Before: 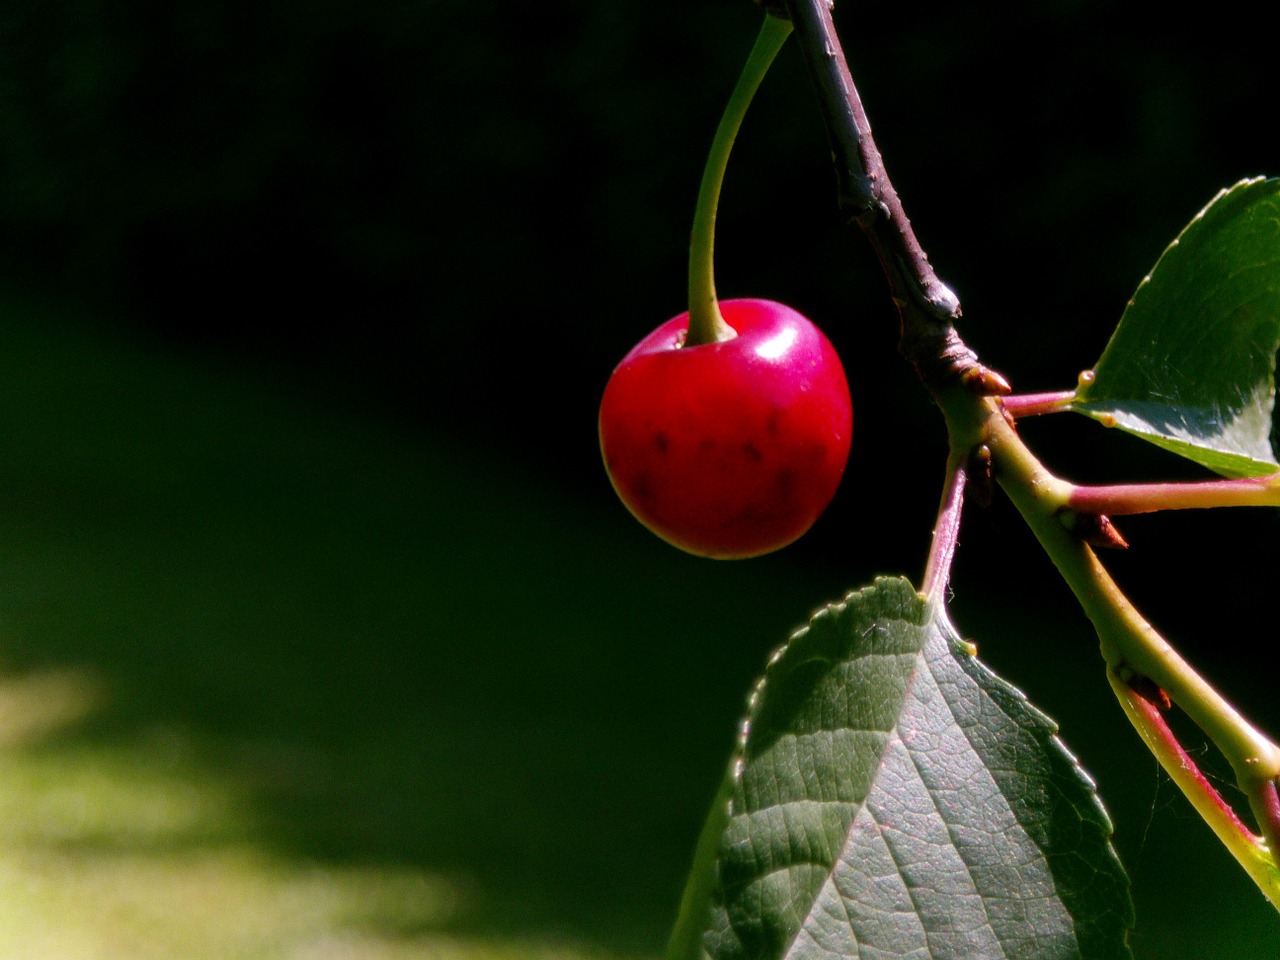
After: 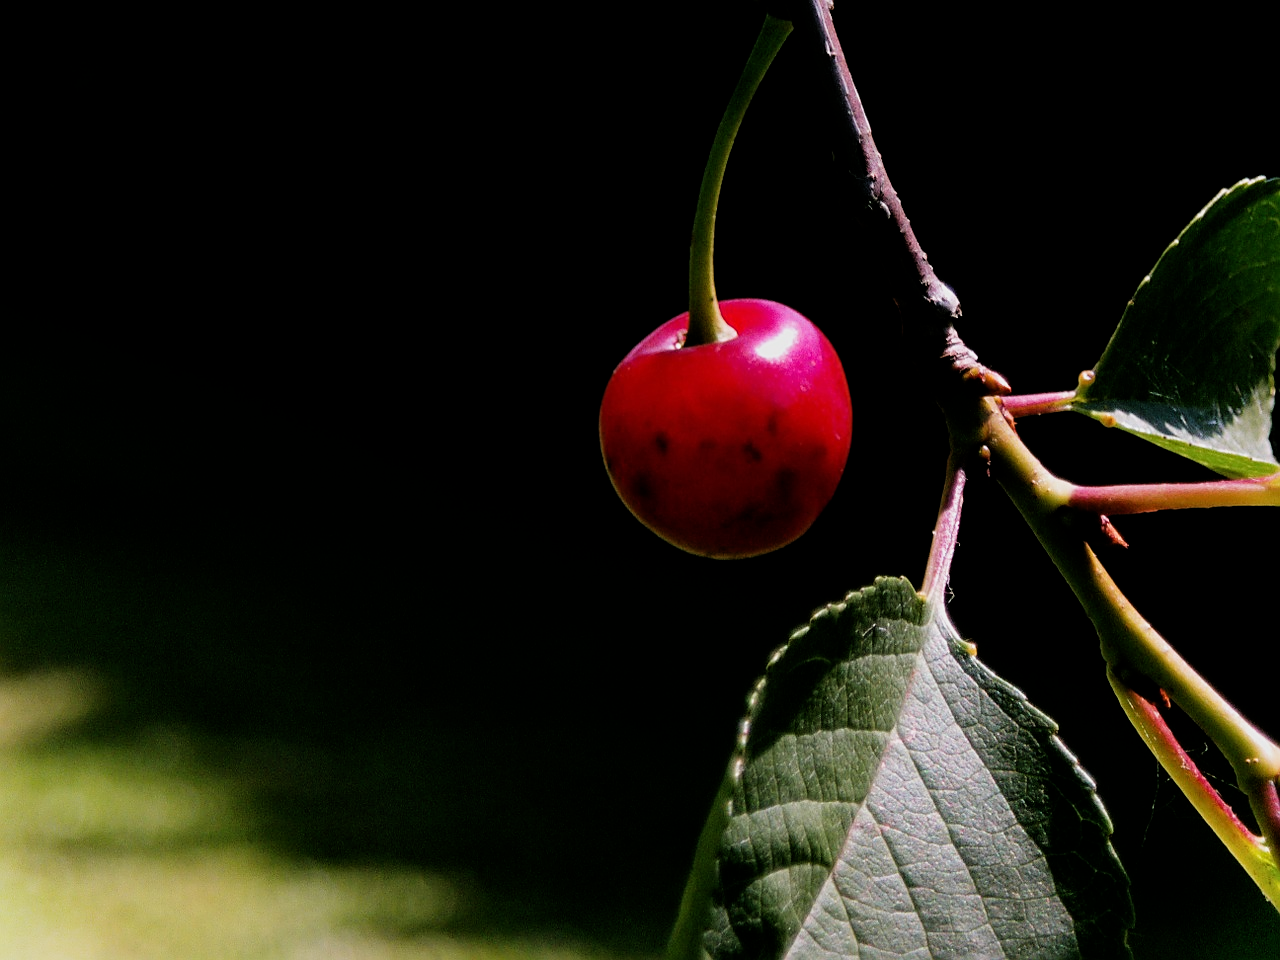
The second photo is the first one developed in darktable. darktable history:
filmic rgb: black relative exposure -5 EV, white relative exposure 3.5 EV, hardness 3.19, contrast 1.2, highlights saturation mix -50%
sharpen: on, module defaults
